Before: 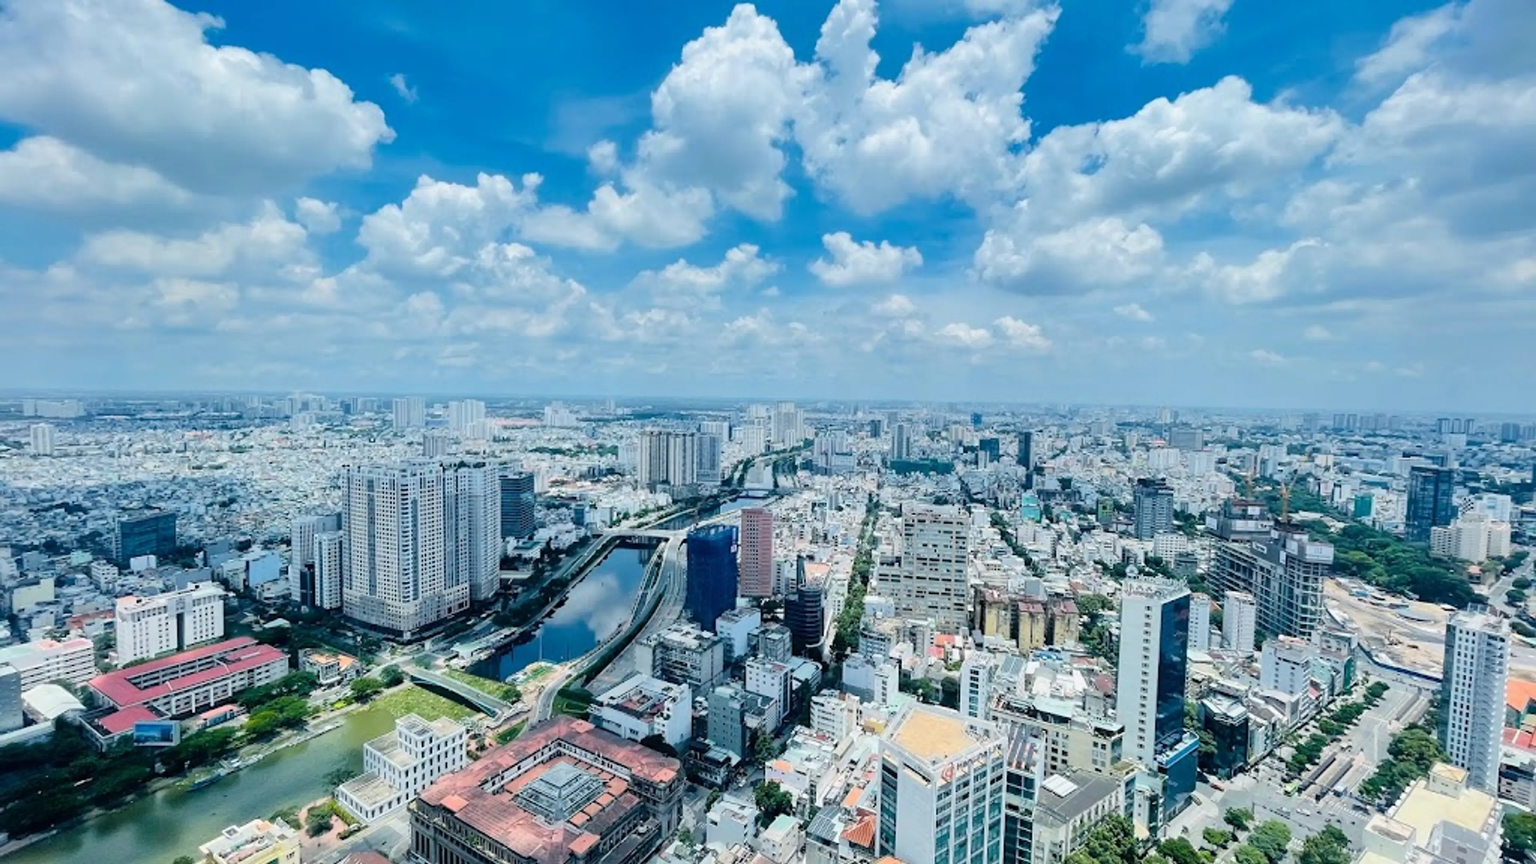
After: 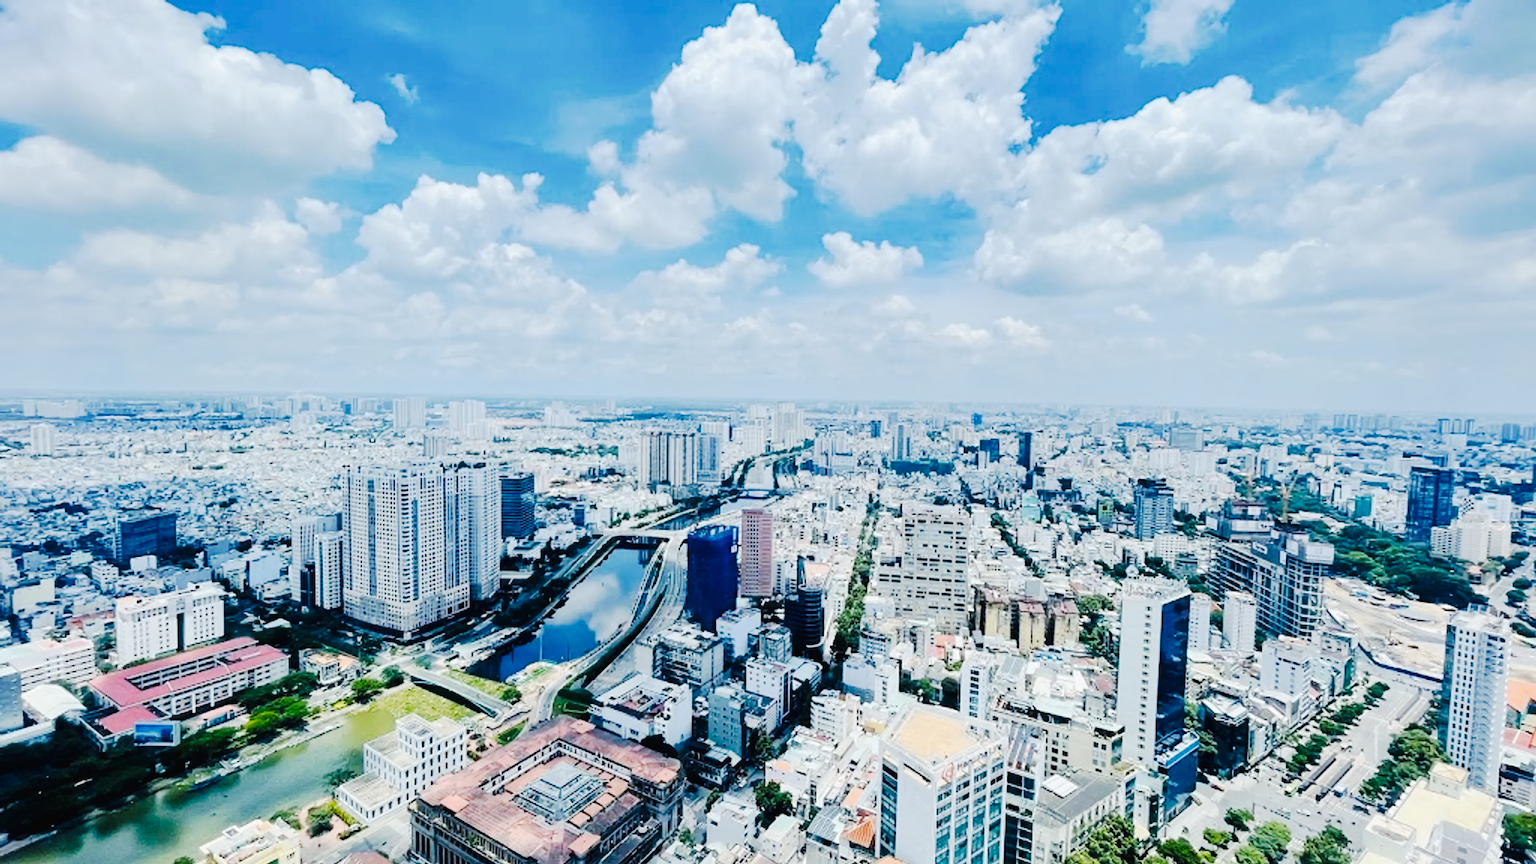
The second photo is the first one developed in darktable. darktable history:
color contrast: green-magenta contrast 0.81
tone curve: curves: ch0 [(0, 0) (0.003, 0.017) (0.011, 0.017) (0.025, 0.017) (0.044, 0.019) (0.069, 0.03) (0.1, 0.046) (0.136, 0.066) (0.177, 0.104) (0.224, 0.151) (0.277, 0.231) (0.335, 0.321) (0.399, 0.454) (0.468, 0.567) (0.543, 0.674) (0.623, 0.763) (0.709, 0.82) (0.801, 0.872) (0.898, 0.934) (1, 1)], preserve colors none
